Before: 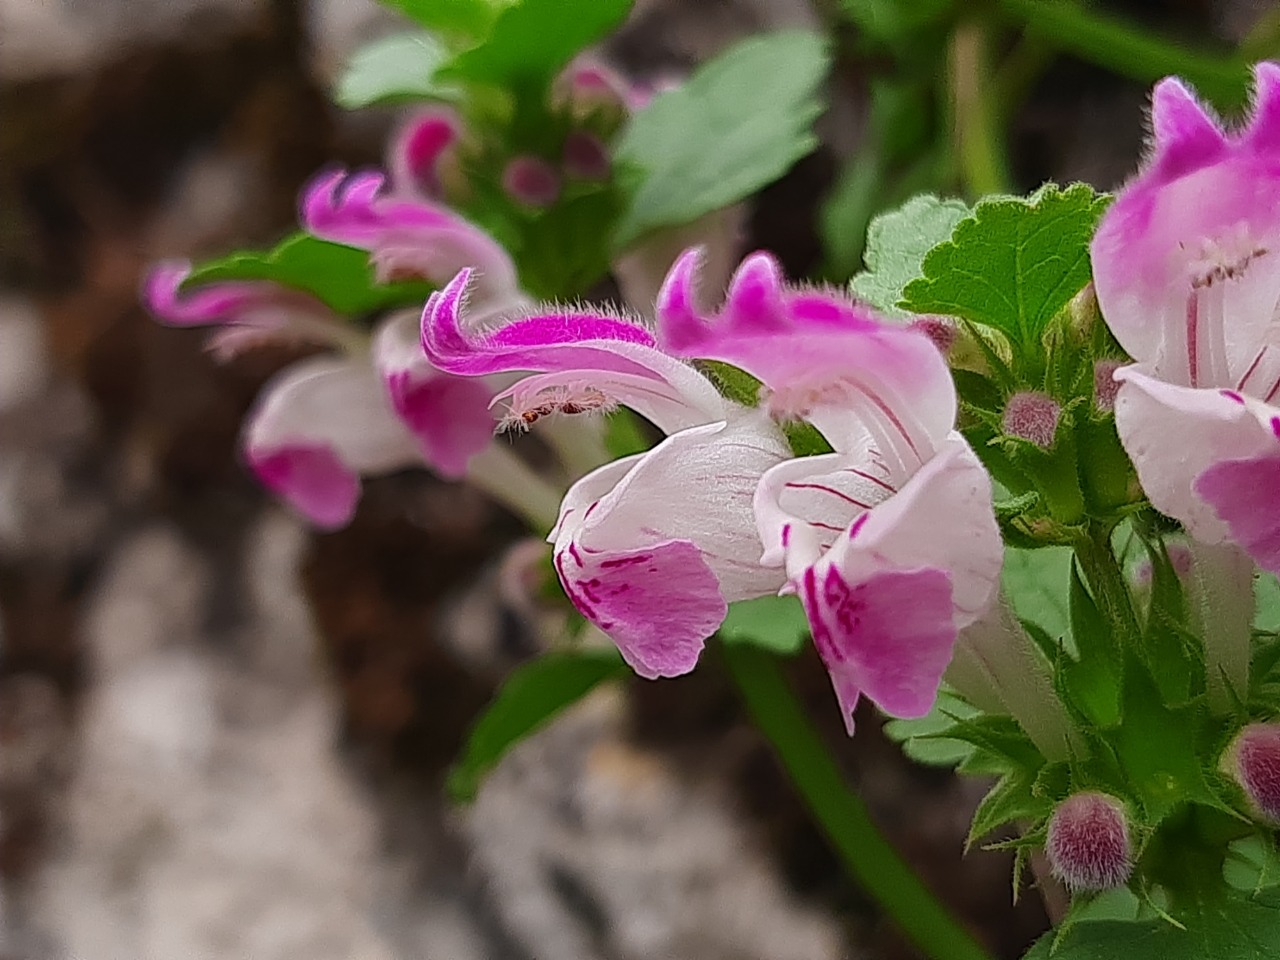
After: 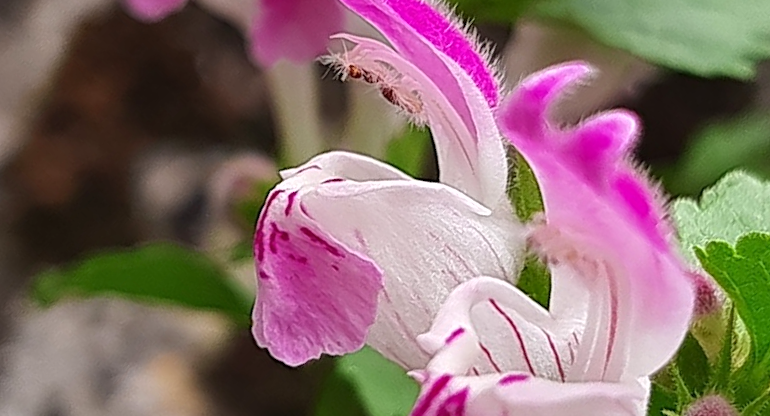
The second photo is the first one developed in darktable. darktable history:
exposure: exposure 0.342 EV, compensate highlight preservation false
crop and rotate: angle -44.32°, top 16.779%, right 0.869%, bottom 11.754%
shadows and highlights: shadows 36.98, highlights -28.12, soften with gaussian
